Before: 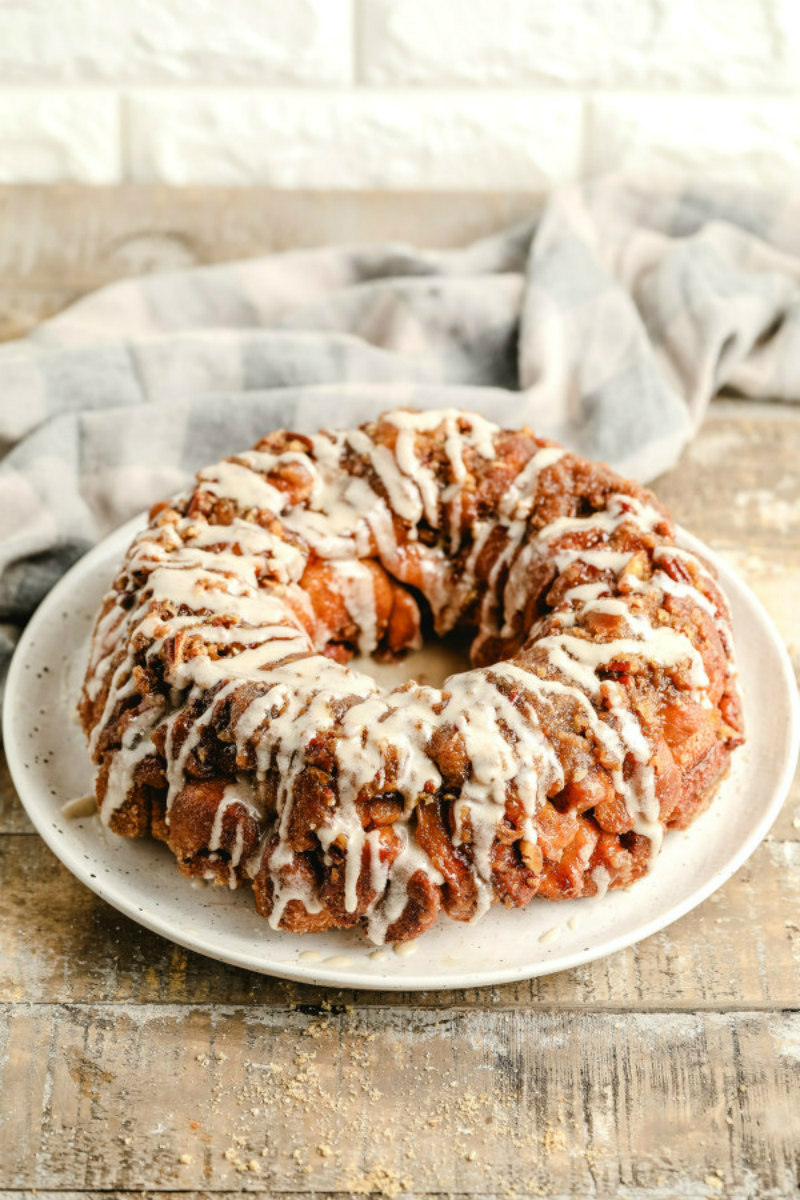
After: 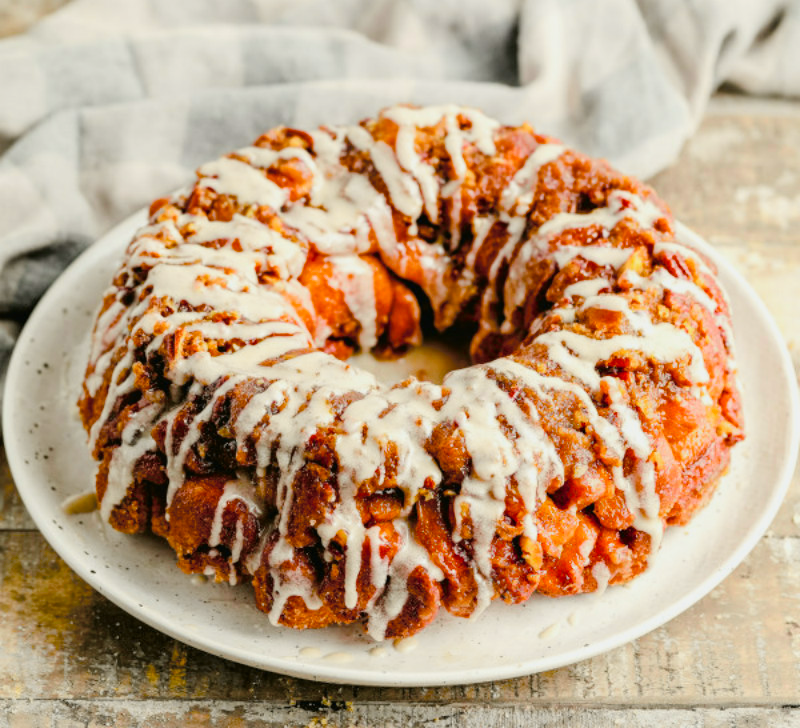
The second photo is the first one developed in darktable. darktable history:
color balance rgb: linear chroma grading › shadows -8%, linear chroma grading › global chroma 10%, perceptual saturation grading › global saturation 2%, perceptual saturation grading › highlights -2%, perceptual saturation grading › mid-tones 4%, perceptual saturation grading › shadows 8%, perceptual brilliance grading › global brilliance 2%, perceptual brilliance grading › highlights -4%, global vibrance 16%, saturation formula JzAzBz (2021)
tone curve: curves: ch0 [(0, 0) (0.07, 0.052) (0.23, 0.254) (0.486, 0.53) (0.822, 0.825) (0.994, 0.955)]; ch1 [(0, 0) (0.226, 0.261) (0.379, 0.442) (0.469, 0.472) (0.495, 0.495) (0.514, 0.504) (0.561, 0.568) (0.59, 0.612) (1, 1)]; ch2 [(0, 0) (0.269, 0.299) (0.459, 0.441) (0.498, 0.499) (0.523, 0.52) (0.586, 0.569) (0.635, 0.617) (0.659, 0.681) (0.718, 0.764) (1, 1)], color space Lab, independent channels, preserve colors none
crop and rotate: top 25.357%, bottom 13.942%
